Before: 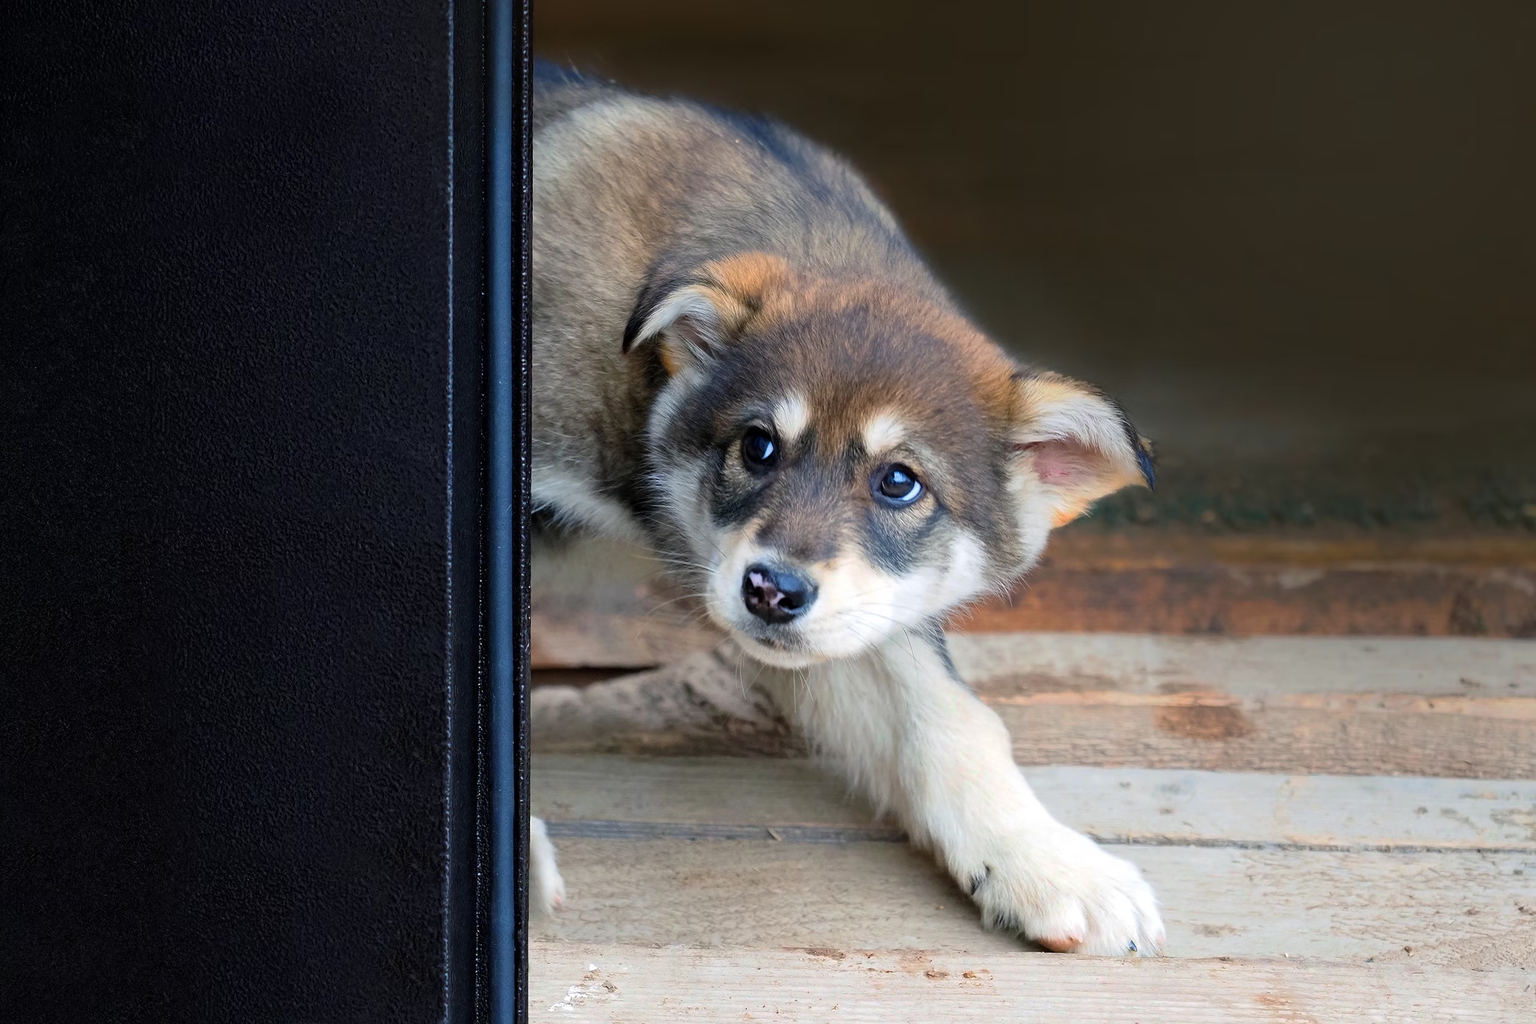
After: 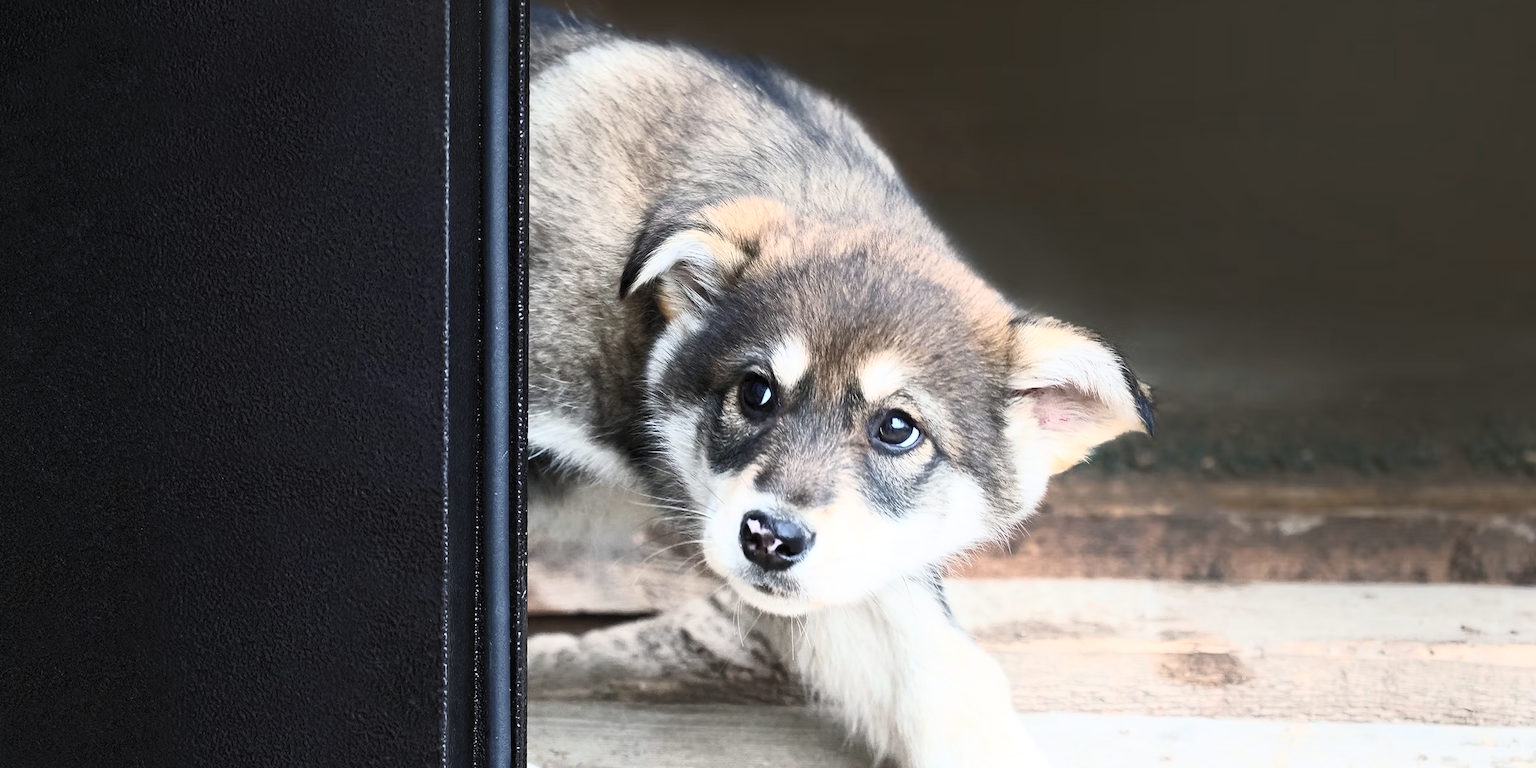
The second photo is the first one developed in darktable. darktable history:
crop: left 0.387%, top 5.469%, bottom 19.809%
contrast brightness saturation: contrast 0.57, brightness 0.57, saturation -0.34
